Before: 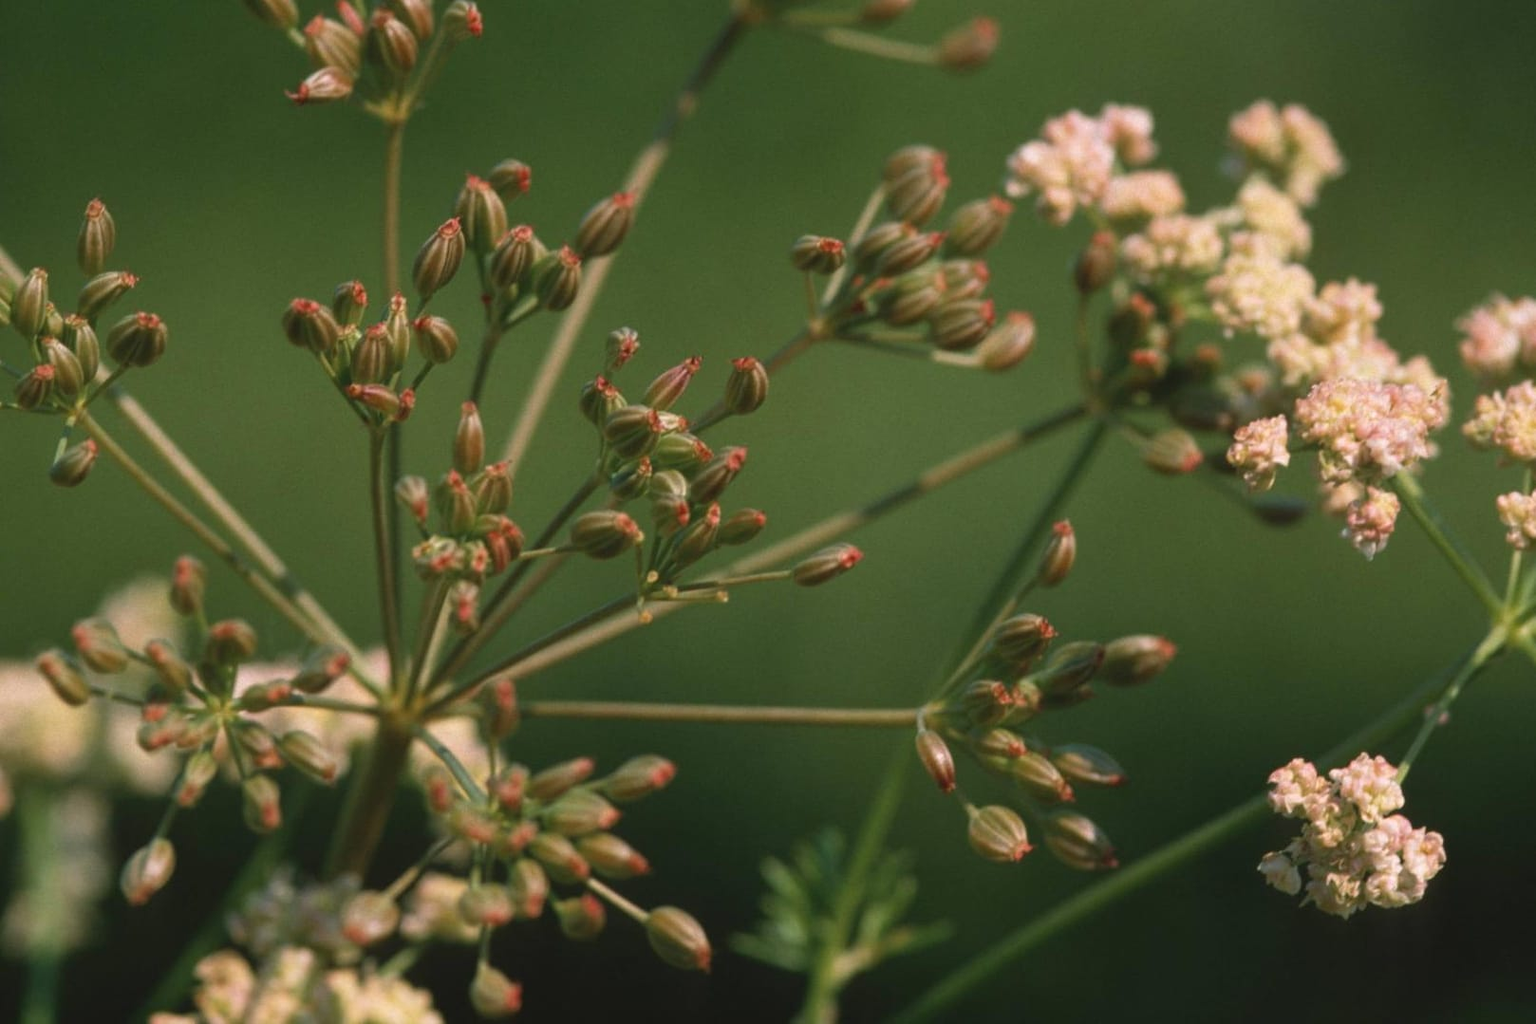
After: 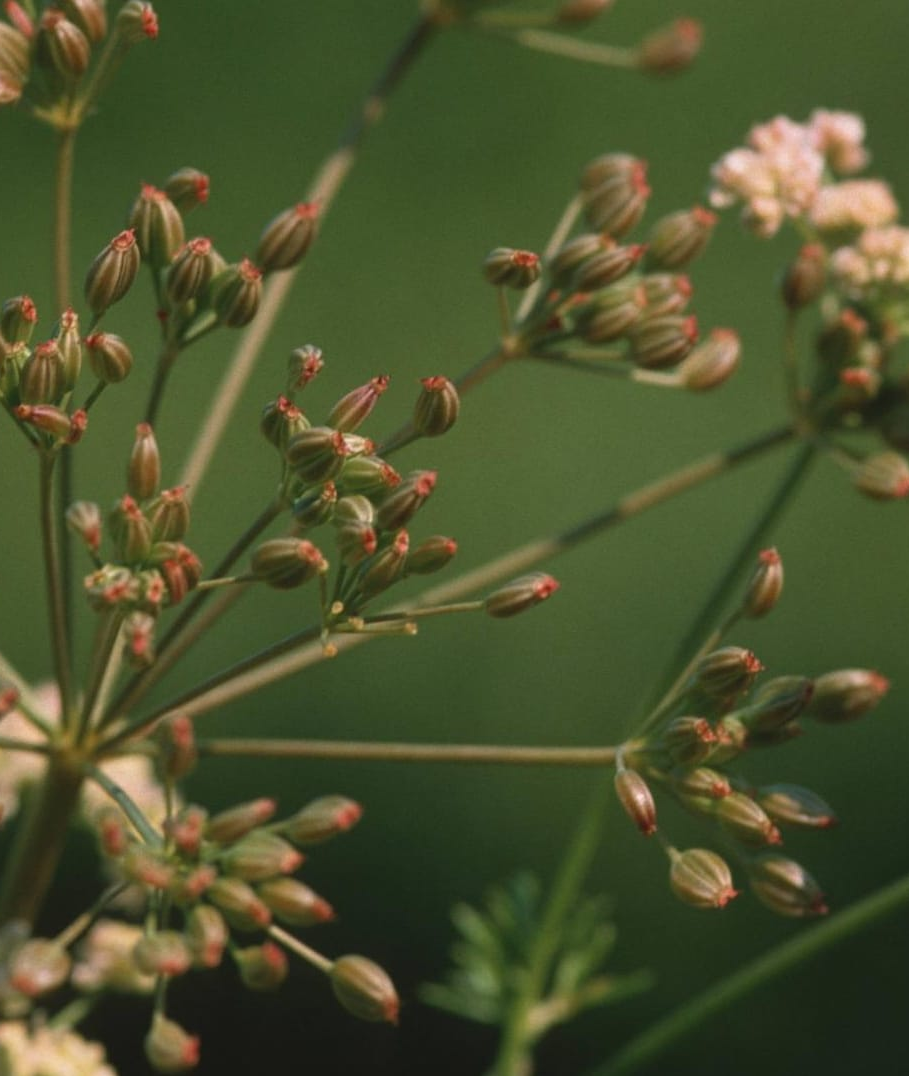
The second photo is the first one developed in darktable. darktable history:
crop: left 21.674%, right 22.086%
tone equalizer: -8 EV -0.002 EV, -7 EV 0.005 EV, -6 EV -0.009 EV, -5 EV 0.011 EV, -4 EV -0.012 EV, -3 EV 0.007 EV, -2 EV -0.062 EV, -1 EV -0.293 EV, +0 EV -0.582 EV, smoothing diameter 2%, edges refinement/feathering 20, mask exposure compensation -1.57 EV, filter diffusion 5
